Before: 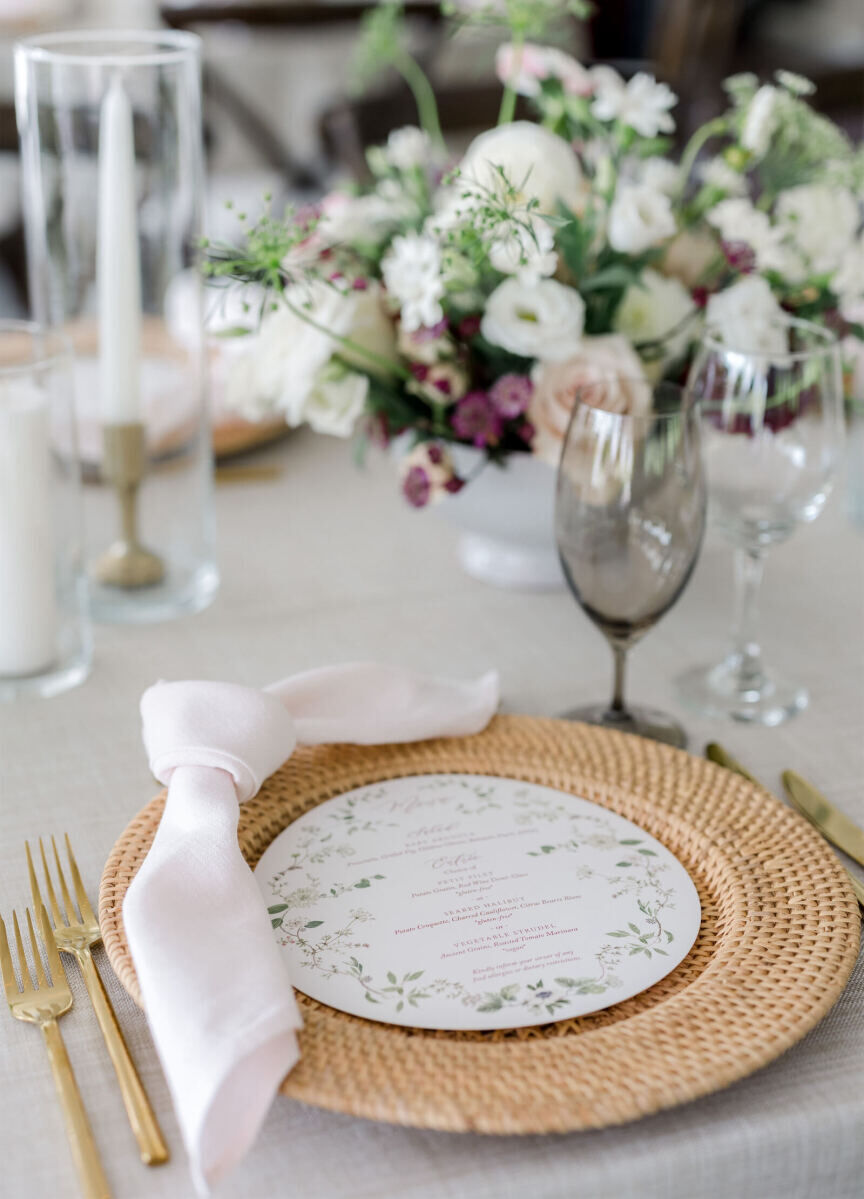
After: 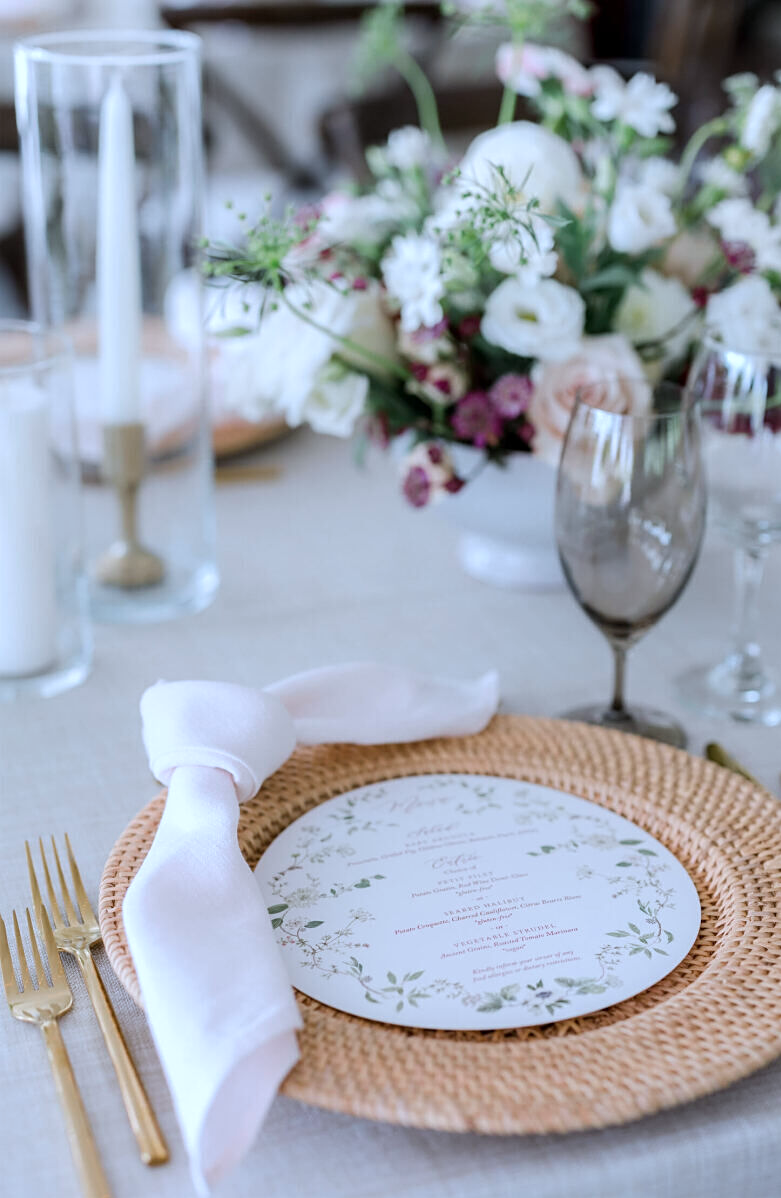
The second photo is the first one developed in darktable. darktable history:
sharpen: amount 0.213
crop: right 9.493%, bottom 0.035%
color correction: highlights a* -2.19, highlights b* -18.51
